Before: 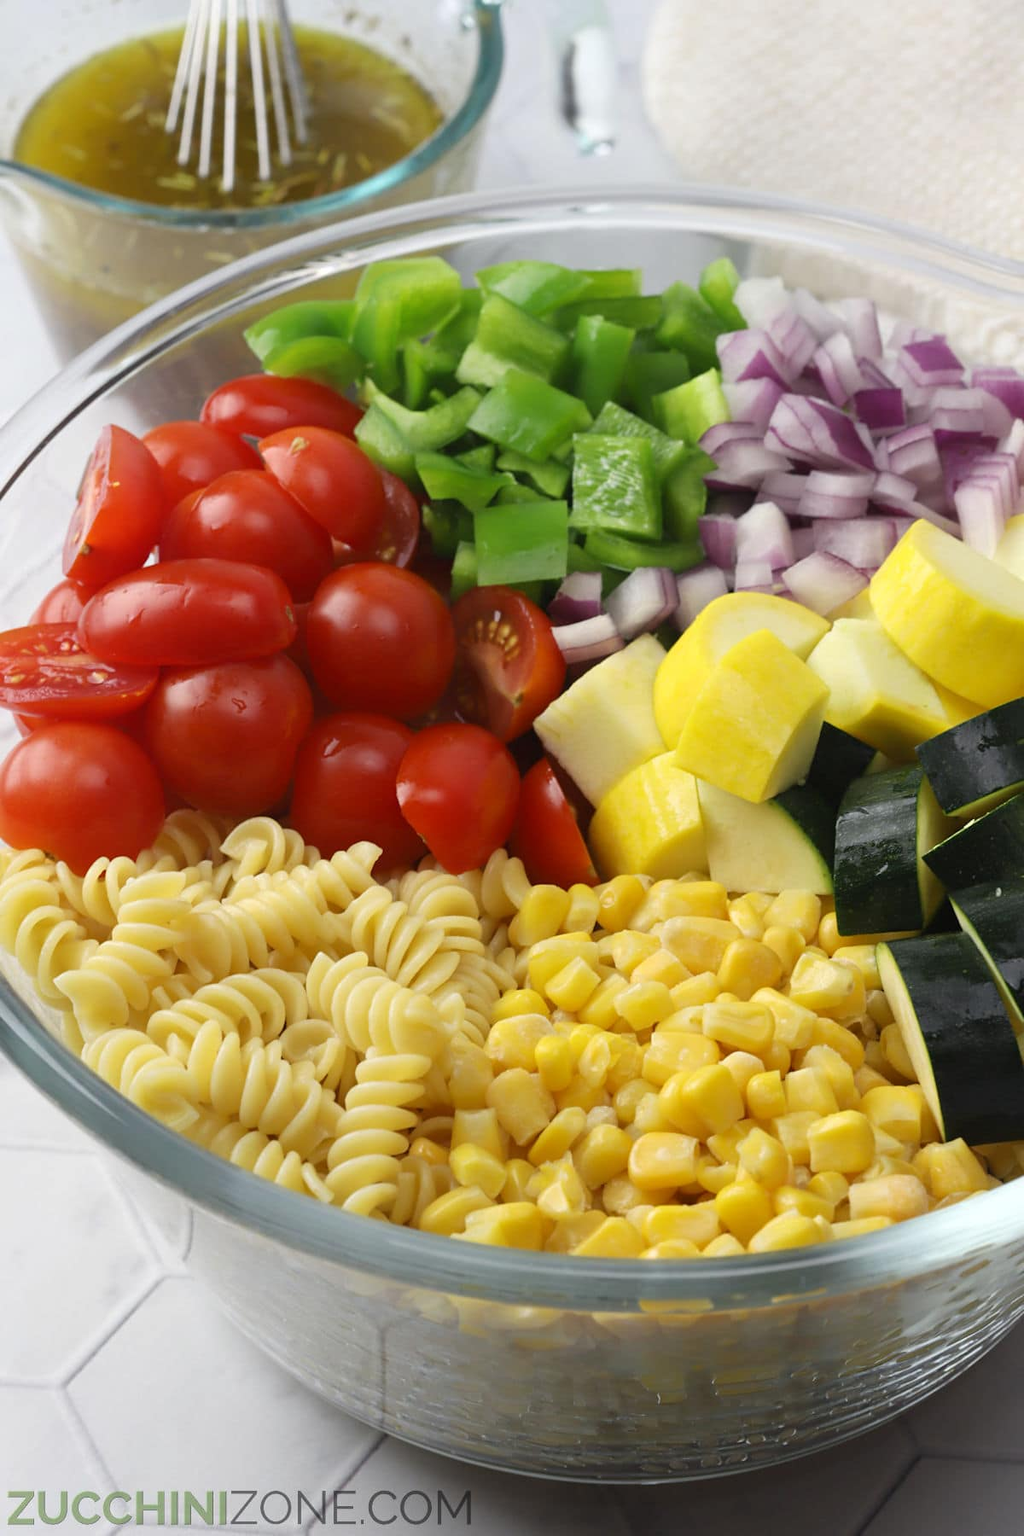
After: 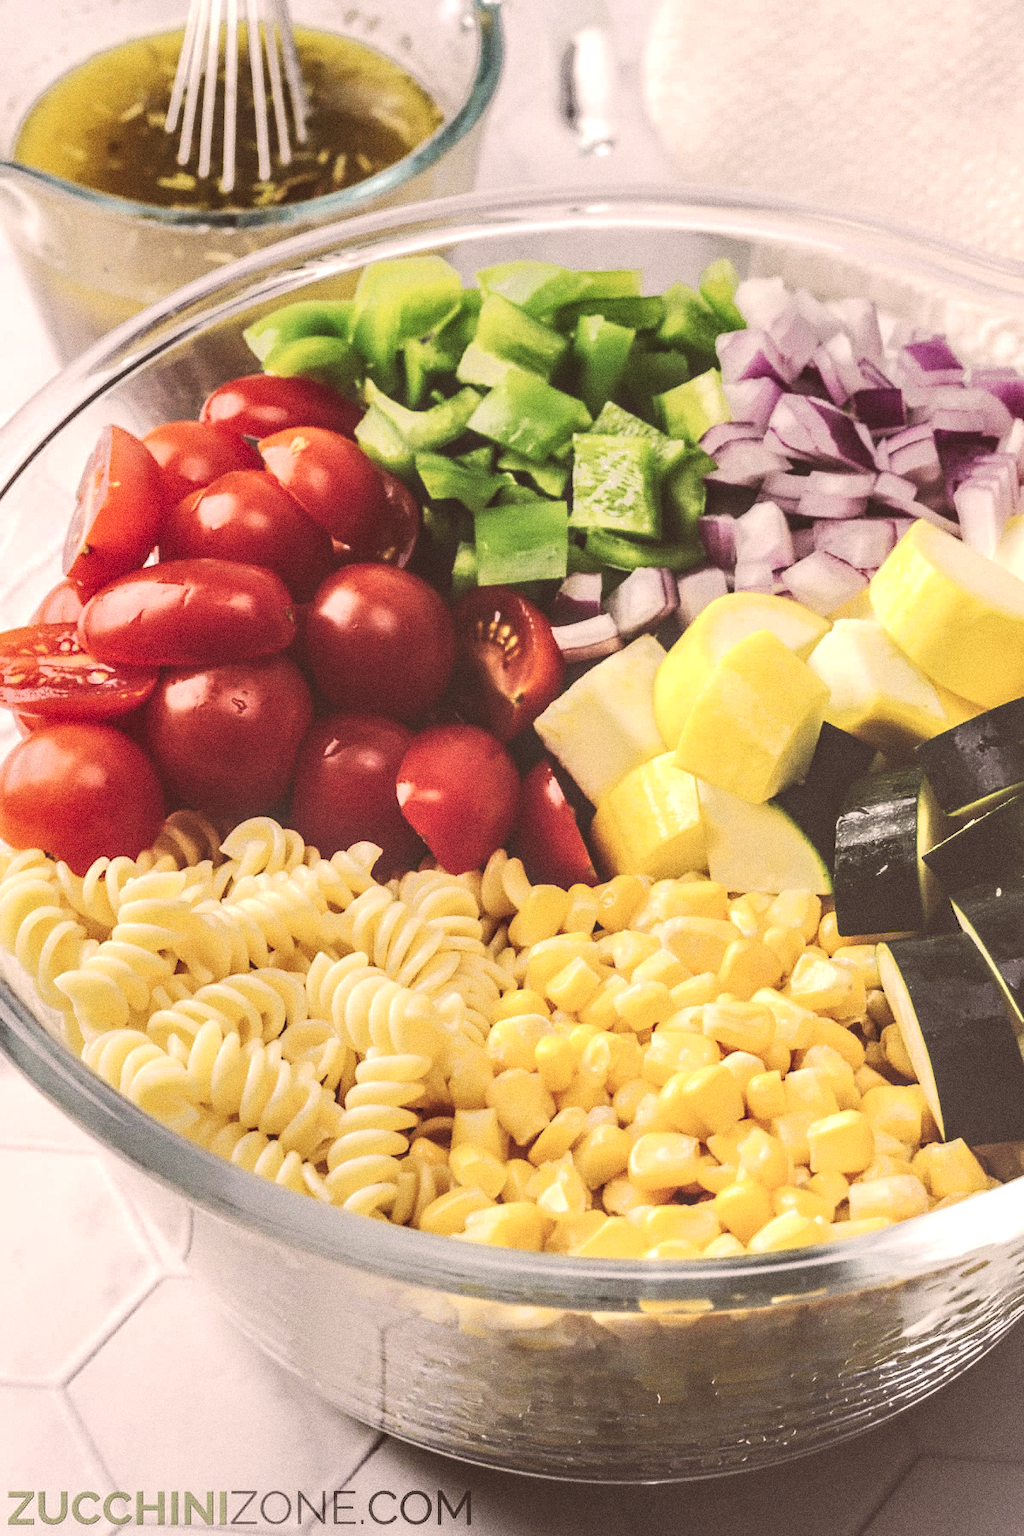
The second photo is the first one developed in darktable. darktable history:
local contrast: highlights 0%, shadows 0%, detail 182%
exposure: black level correction 0.001, exposure 0.5 EV, compensate exposure bias true, compensate highlight preservation false
tone equalizer: -7 EV -0.63 EV, -6 EV 1 EV, -5 EV -0.45 EV, -4 EV 0.43 EV, -3 EV 0.41 EV, -2 EV 0.15 EV, -1 EV -0.15 EV, +0 EV -0.39 EV, smoothing diameter 25%, edges refinement/feathering 10, preserve details guided filter
grain: coarseness 0.09 ISO, strength 40%
tone curve: curves: ch0 [(0, 0) (0.003, 0.319) (0.011, 0.319) (0.025, 0.319) (0.044, 0.323) (0.069, 0.324) (0.1, 0.328) (0.136, 0.329) (0.177, 0.337) (0.224, 0.351) (0.277, 0.373) (0.335, 0.413) (0.399, 0.458) (0.468, 0.533) (0.543, 0.617) (0.623, 0.71) (0.709, 0.783) (0.801, 0.849) (0.898, 0.911) (1, 1)], preserve colors none
color correction: highlights a* 10.21, highlights b* 9.79, shadows a* 8.61, shadows b* 7.88, saturation 0.8
